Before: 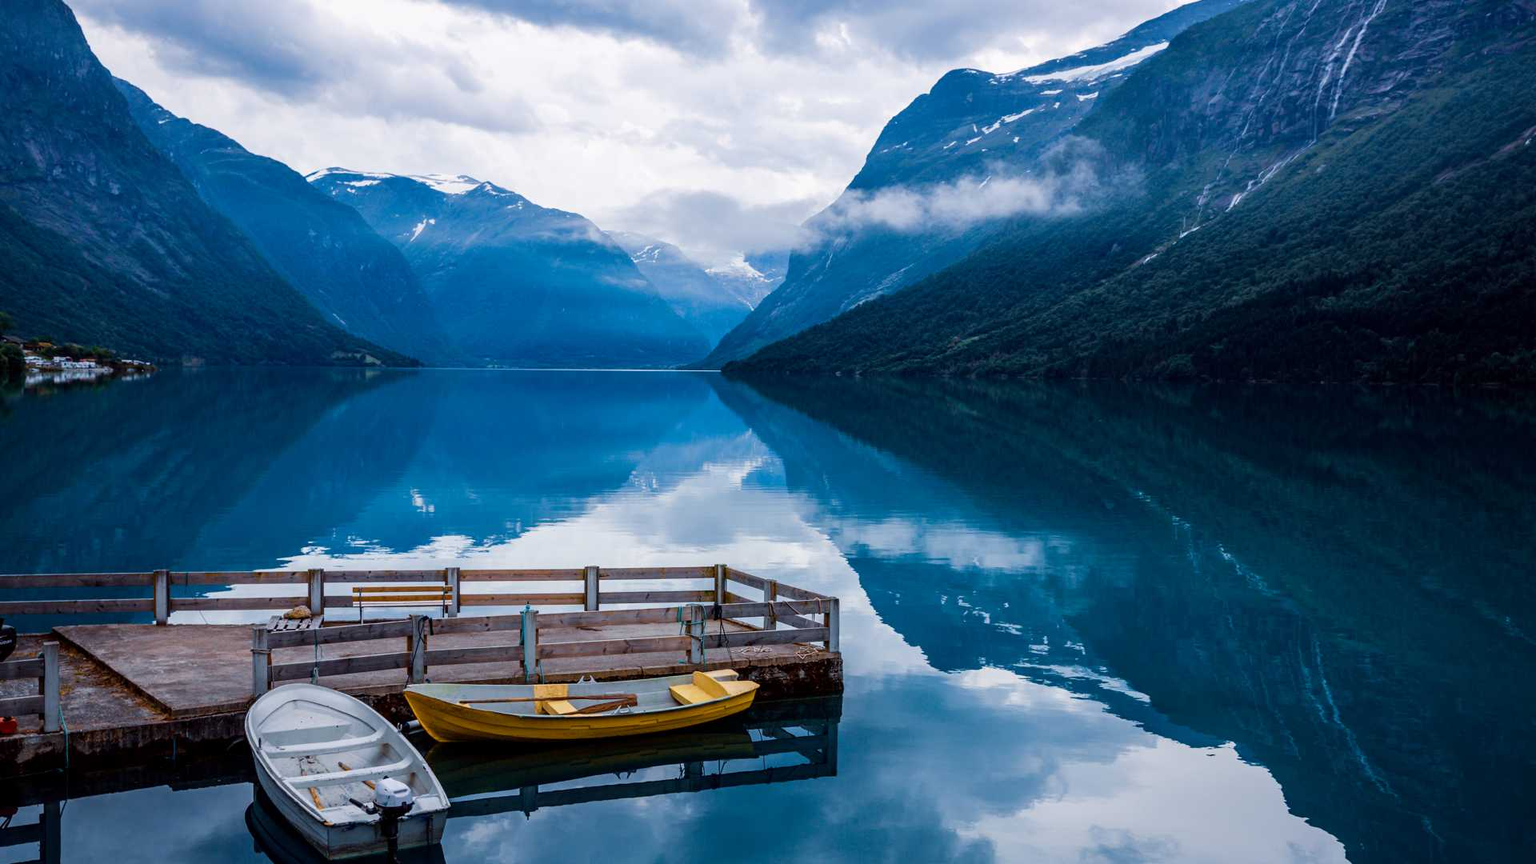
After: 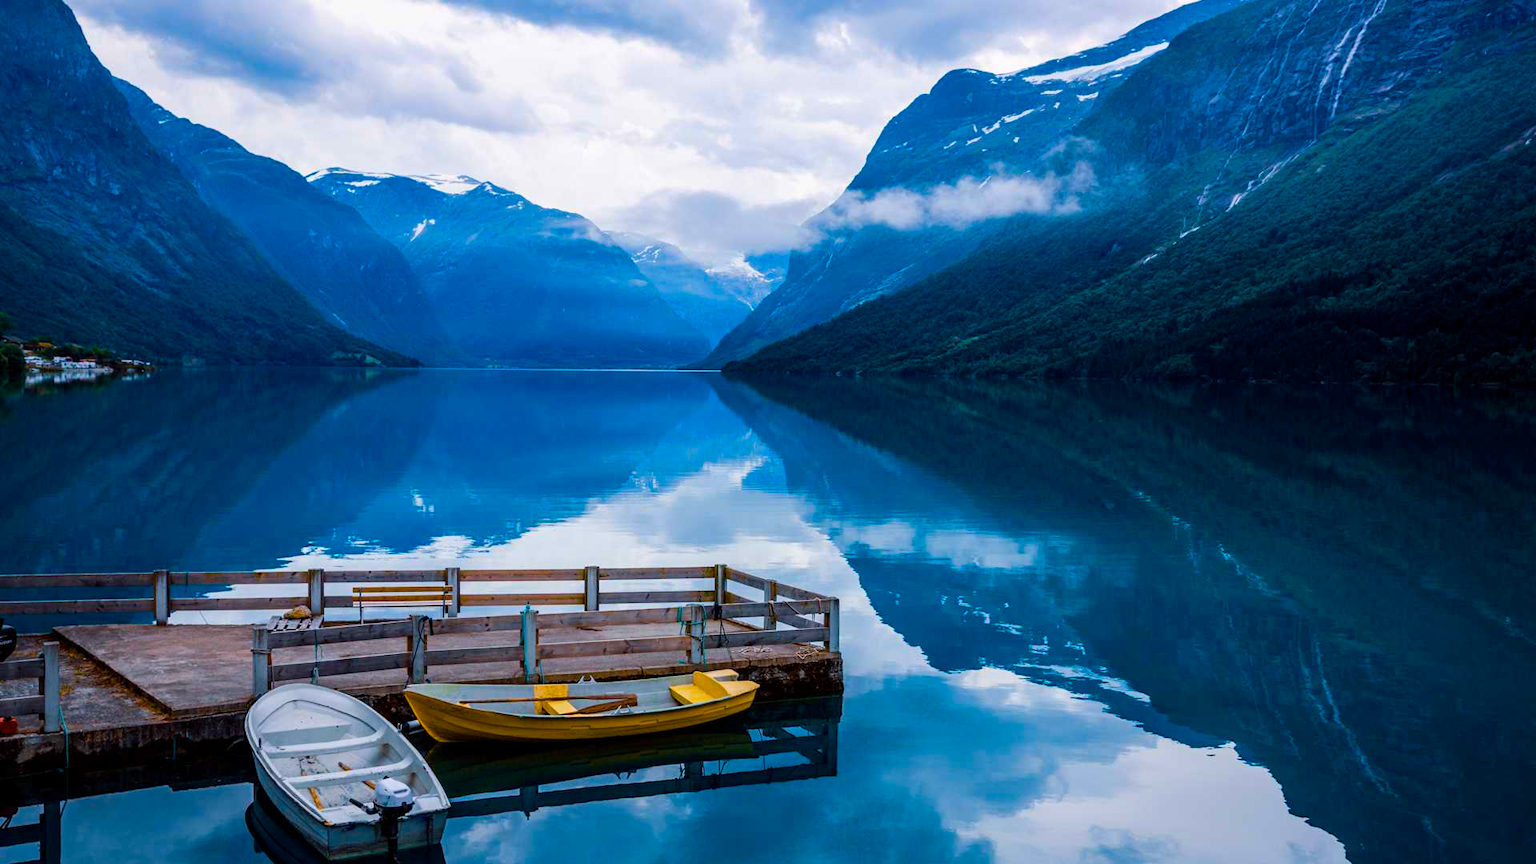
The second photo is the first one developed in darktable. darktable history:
color balance rgb: shadows lift › luminance -8.107%, shadows lift › chroma 2.324%, shadows lift › hue 164.24°, linear chroma grading › global chroma 15.59%, perceptual saturation grading › global saturation 30.089%
